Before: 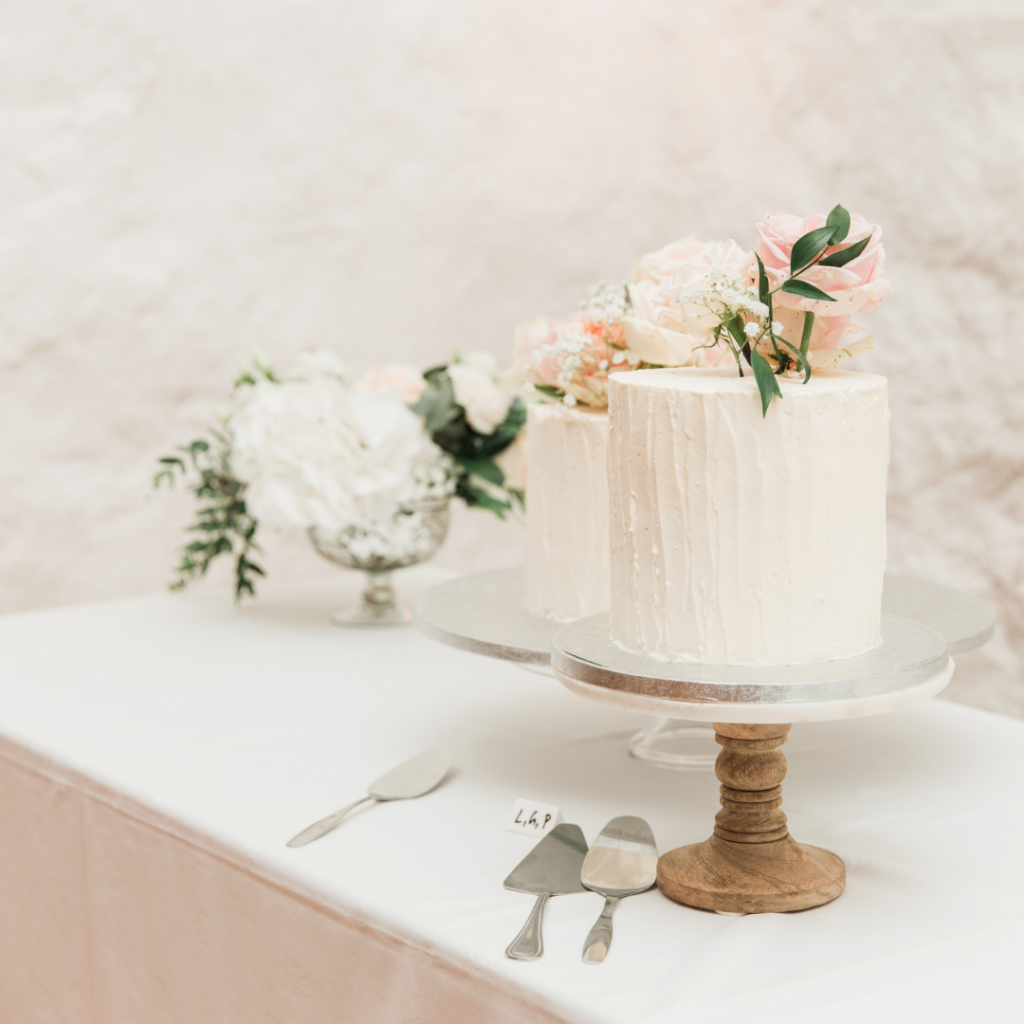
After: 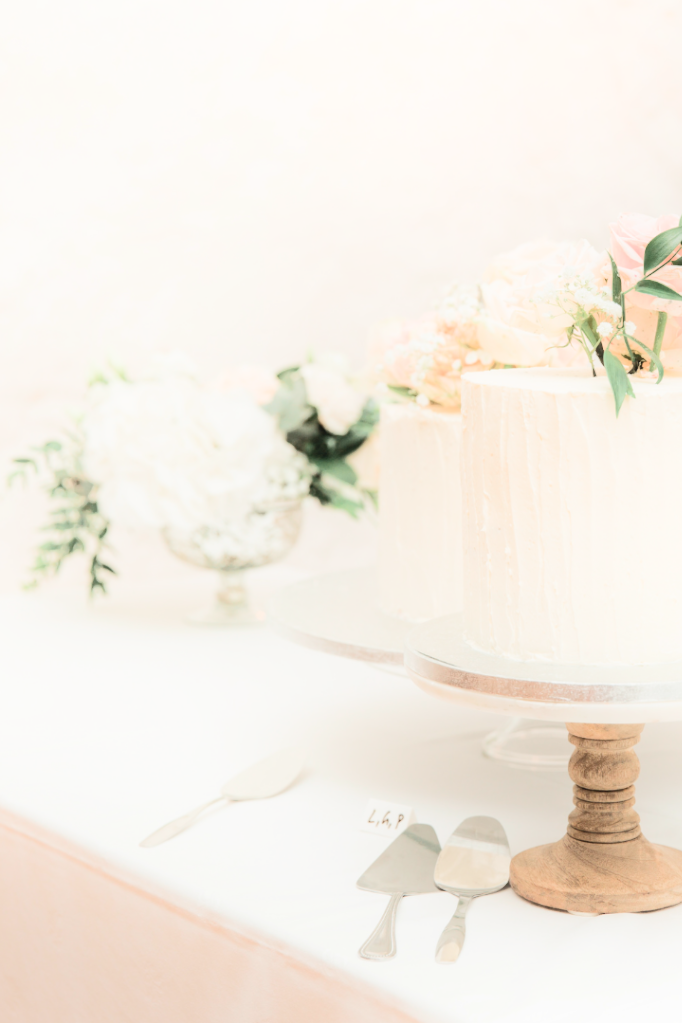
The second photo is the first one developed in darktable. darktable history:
crop and rotate: left 14.385%, right 18.948%
shadows and highlights: highlights 70.7, soften with gaussian
